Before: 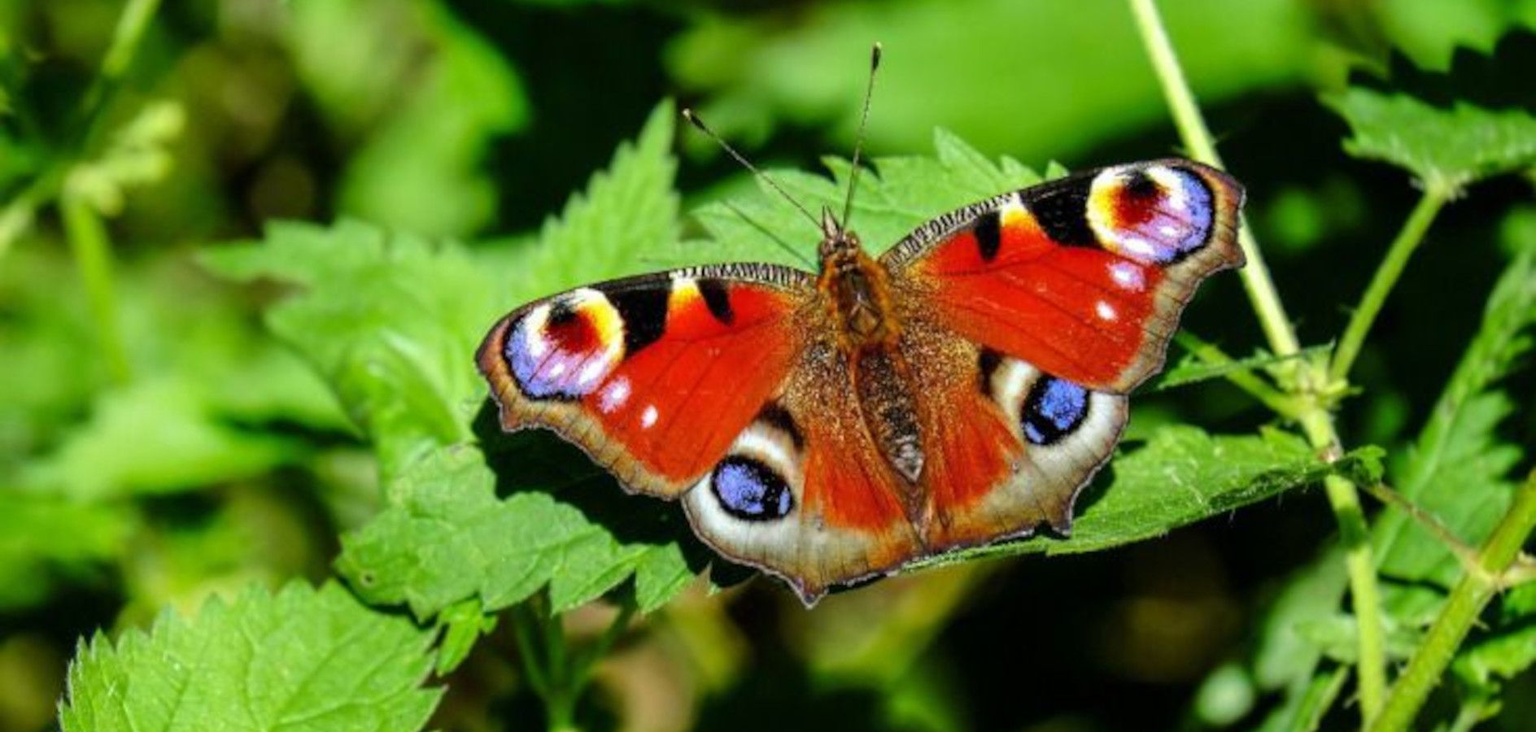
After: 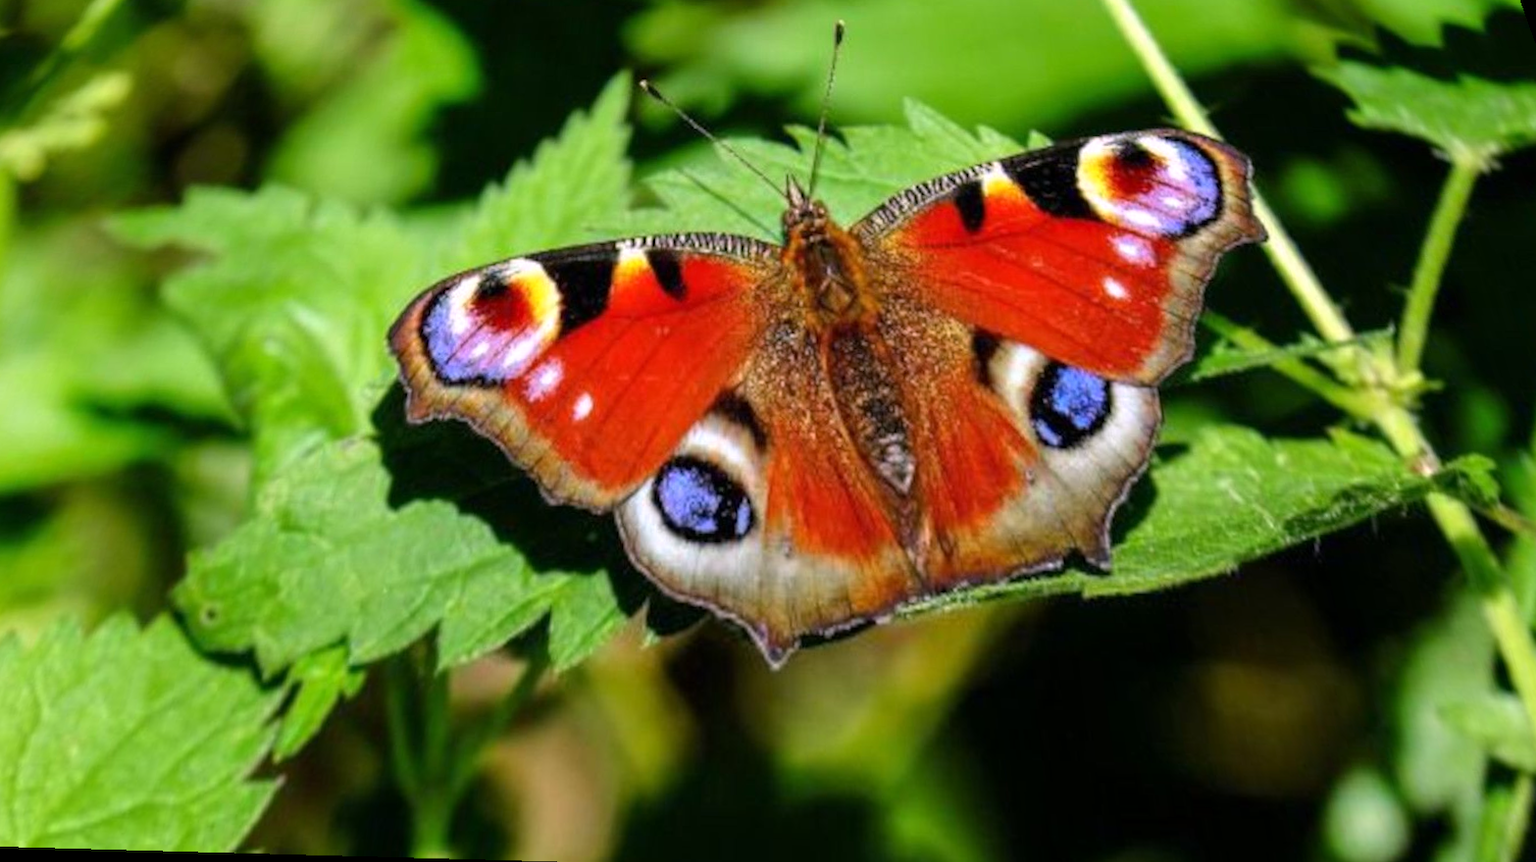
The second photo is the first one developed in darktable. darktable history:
white balance: red 1.05, blue 1.072
rotate and perspective: rotation 0.72°, lens shift (vertical) -0.352, lens shift (horizontal) -0.051, crop left 0.152, crop right 0.859, crop top 0.019, crop bottom 0.964
